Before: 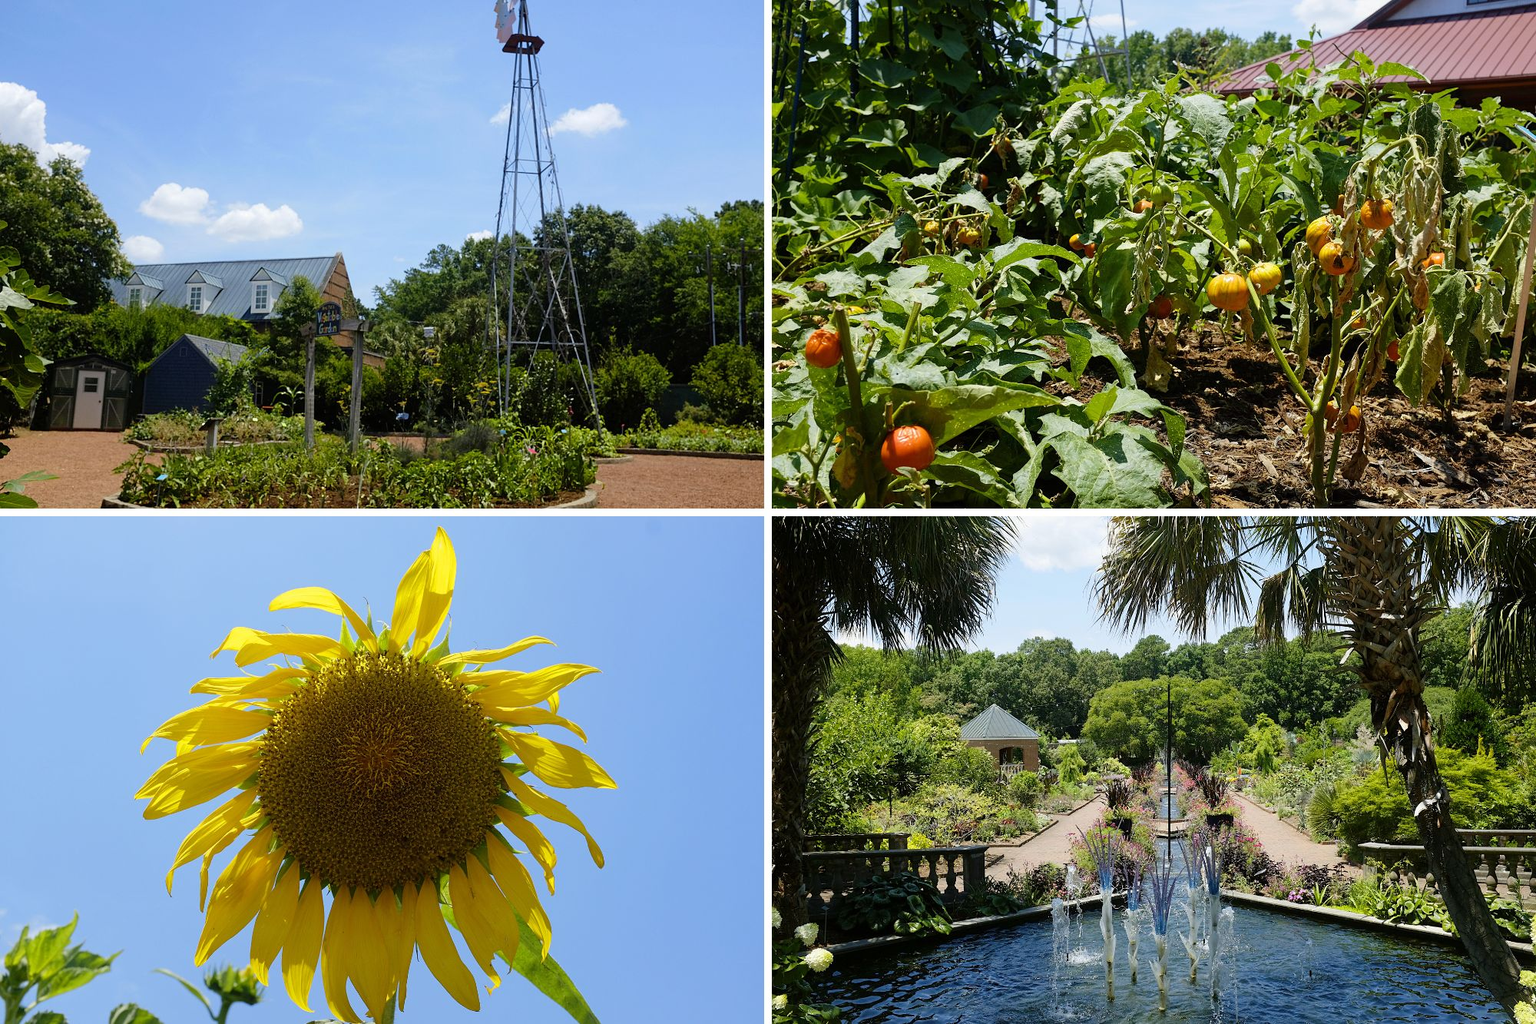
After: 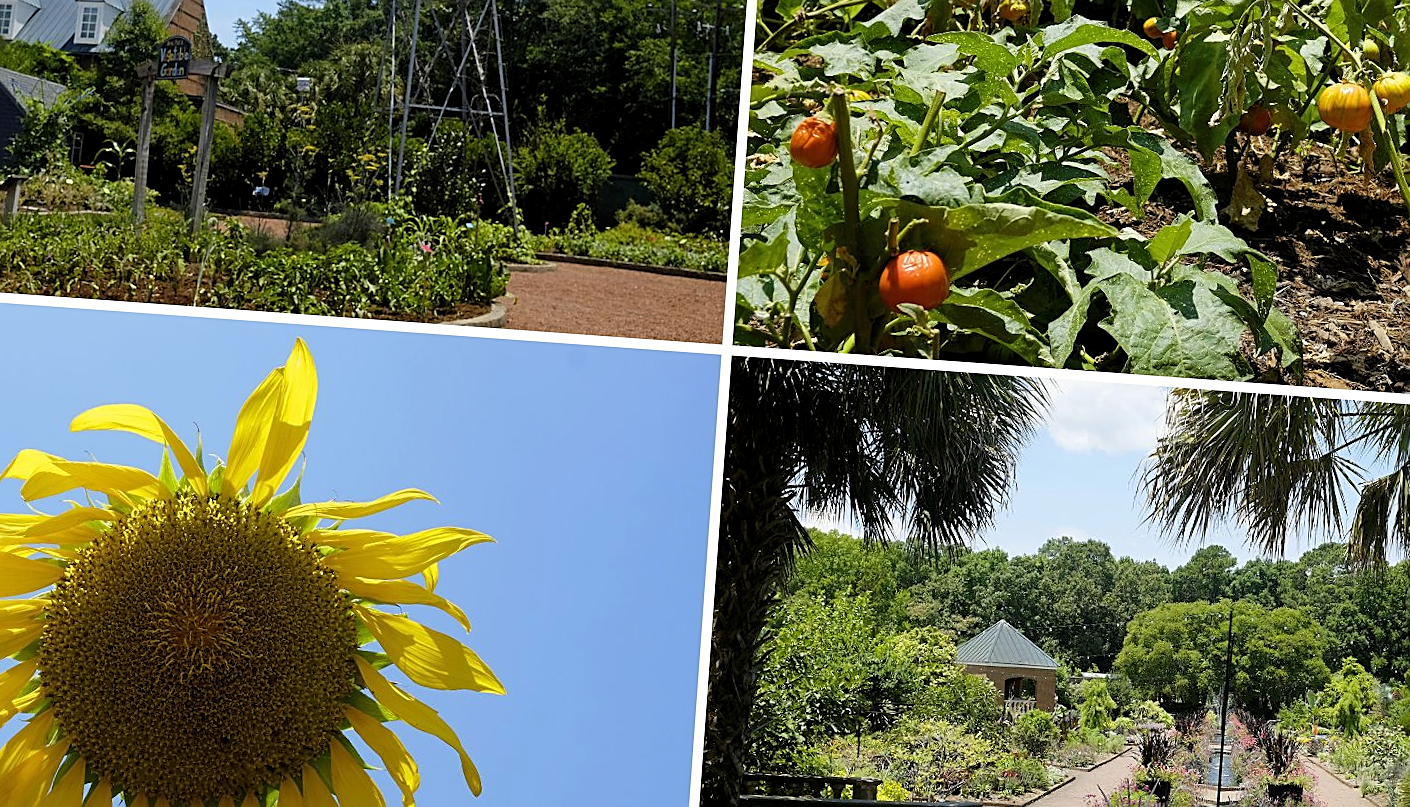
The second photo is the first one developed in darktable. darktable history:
sharpen: on, module defaults
crop and rotate: angle -4.12°, left 9.849%, top 21.047%, right 12.23%, bottom 11.987%
levels: mode automatic, black 8.52%
